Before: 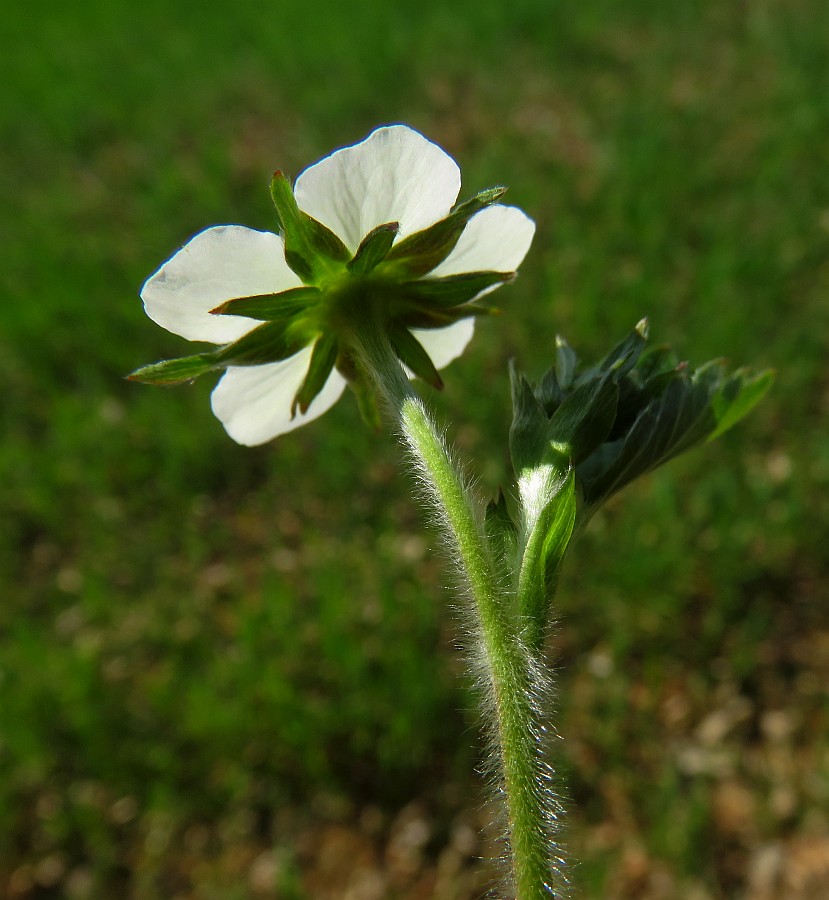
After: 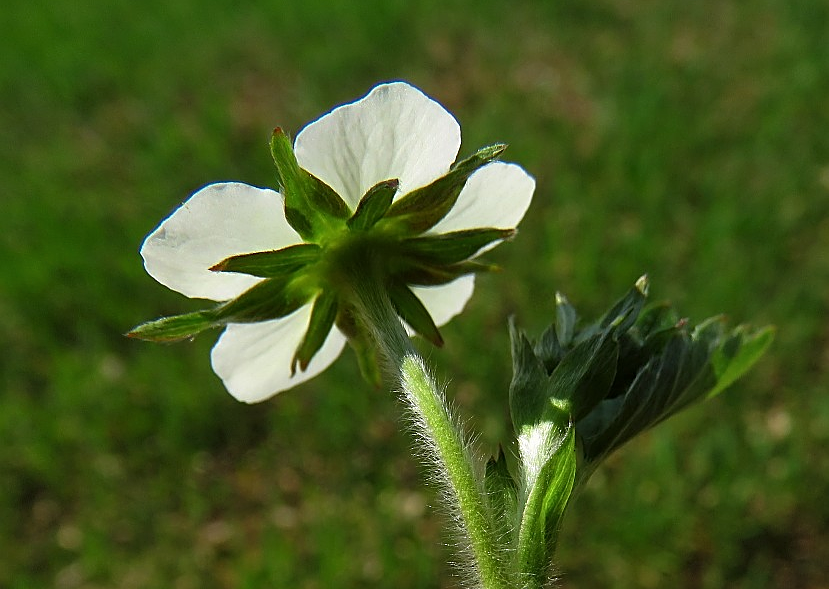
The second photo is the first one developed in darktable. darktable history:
shadows and highlights: radius 126.24, shadows 30.56, highlights -30.92, low approximation 0.01, soften with gaussian
crop and rotate: top 4.841%, bottom 29.704%
sharpen: on, module defaults
